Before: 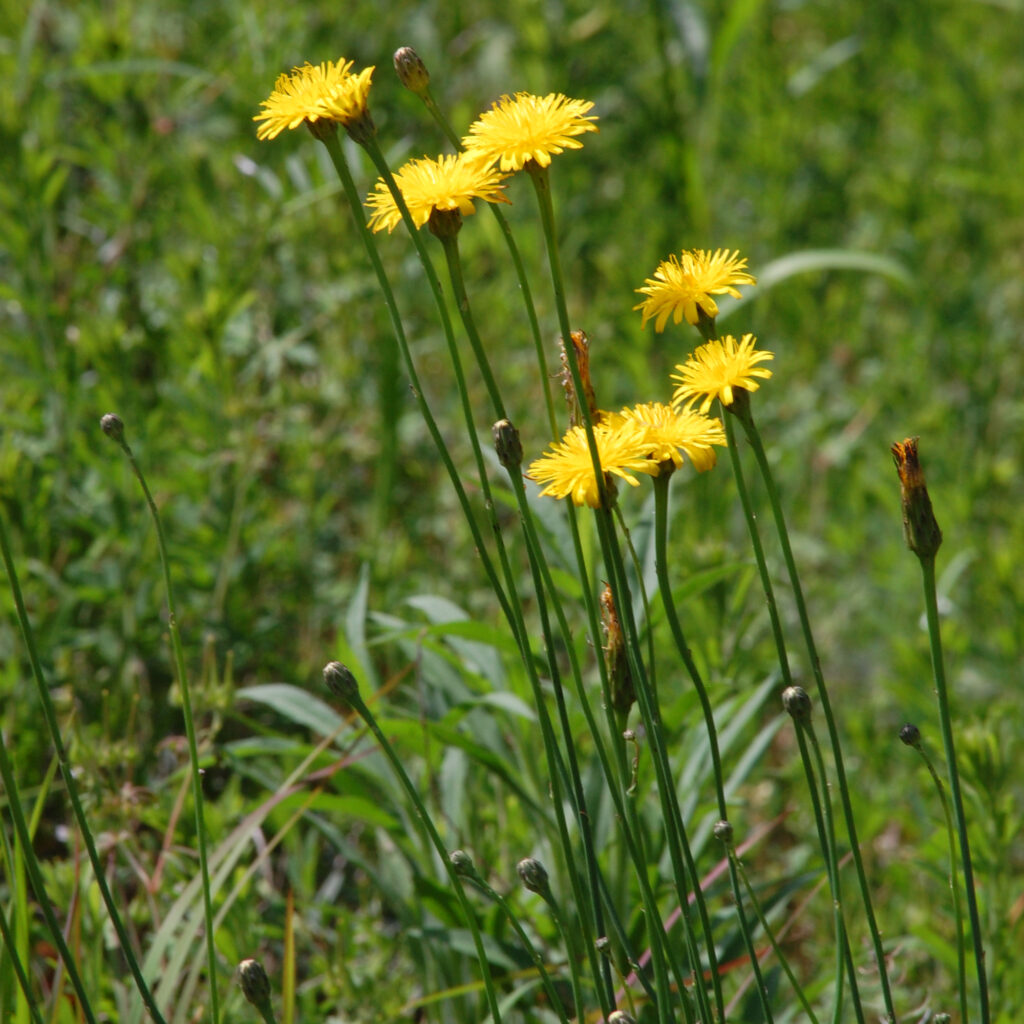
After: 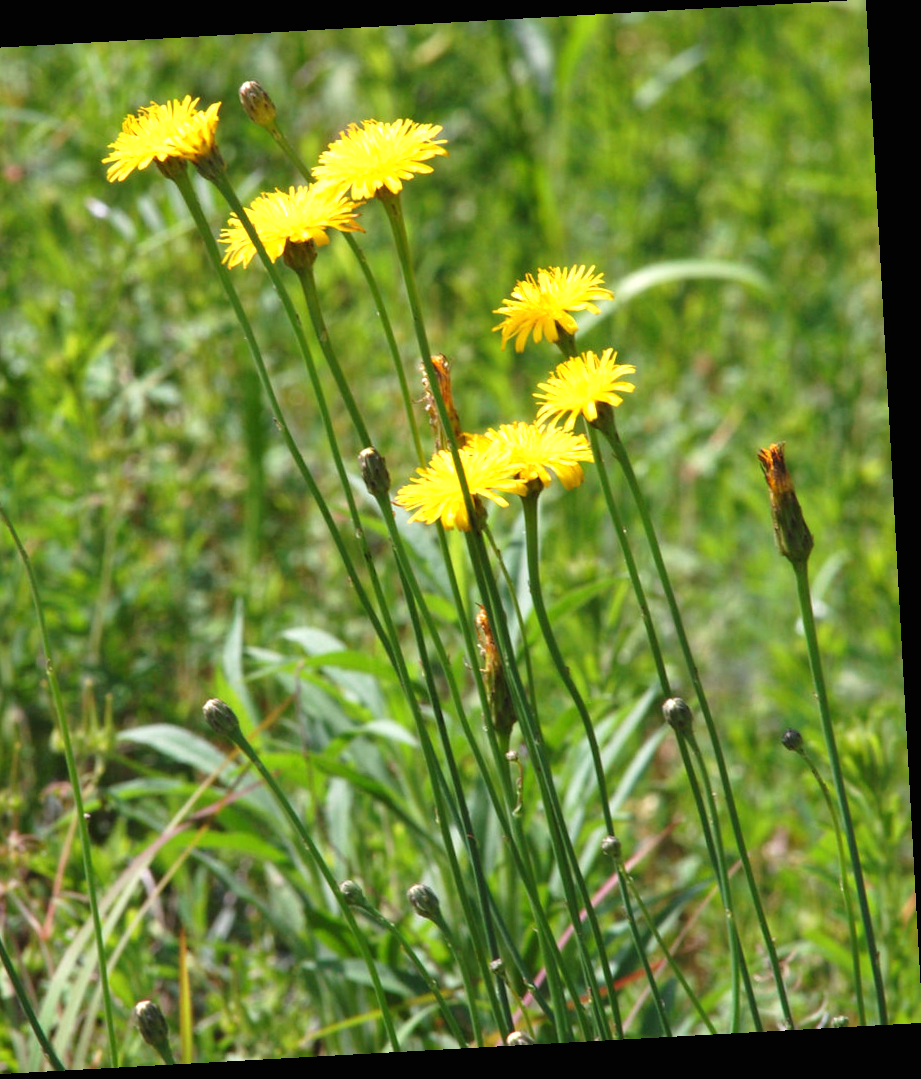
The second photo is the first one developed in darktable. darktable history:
exposure: black level correction 0, exposure 0.9 EV, compensate highlight preservation false
rotate and perspective: rotation -3.18°, automatic cropping off
crop and rotate: left 14.584%
